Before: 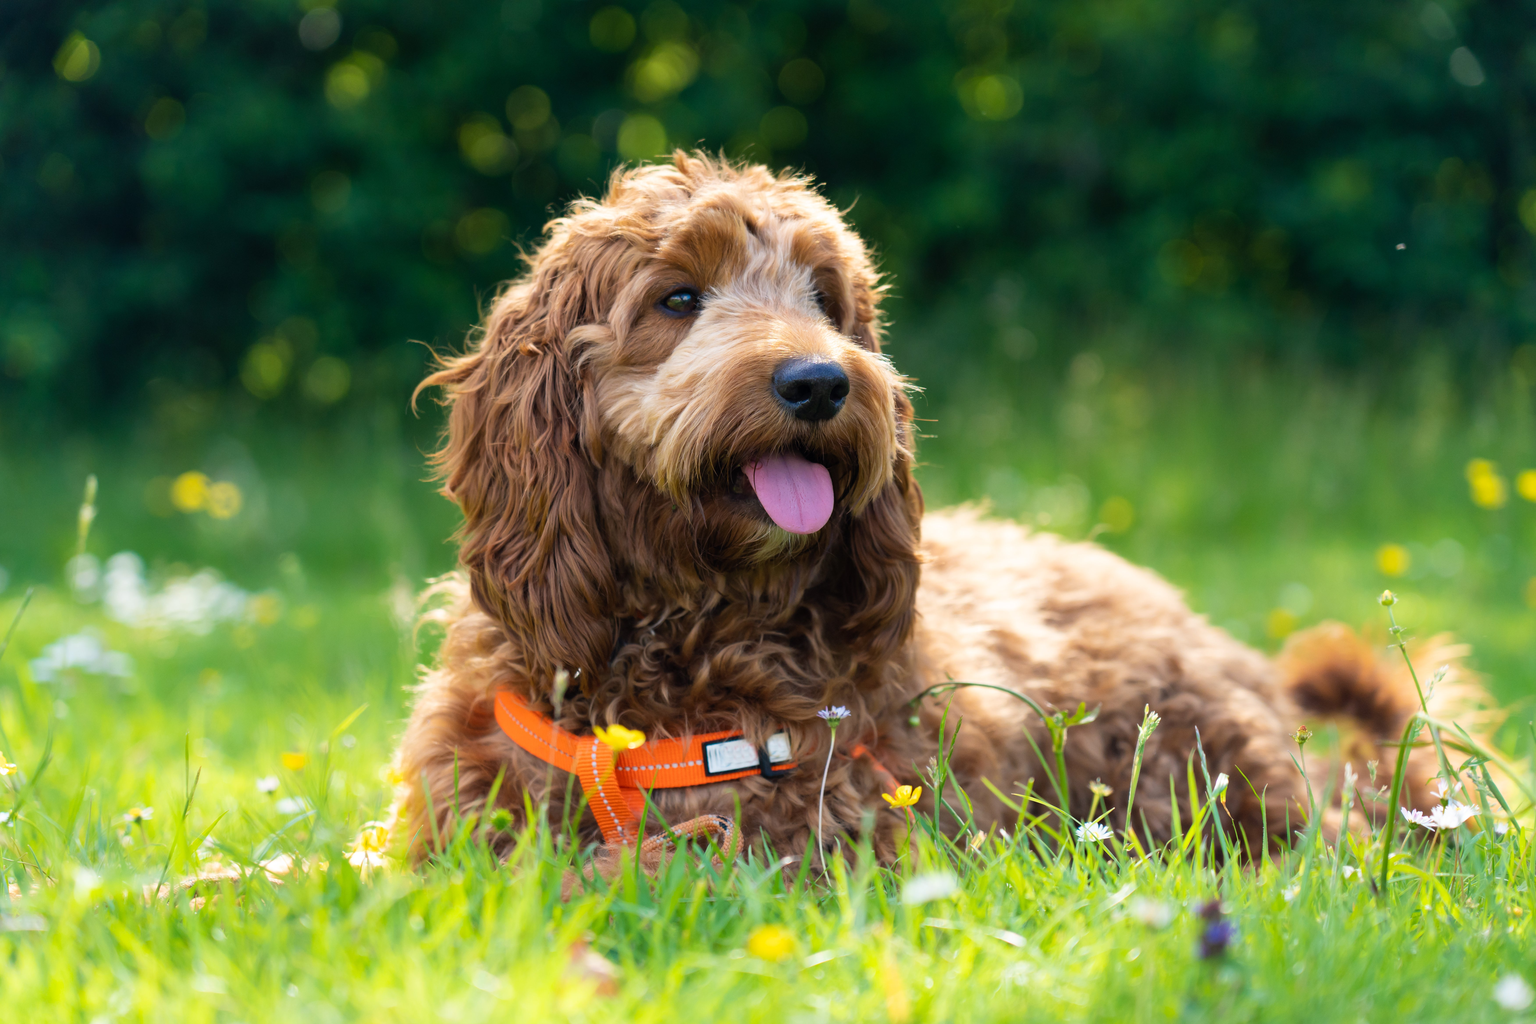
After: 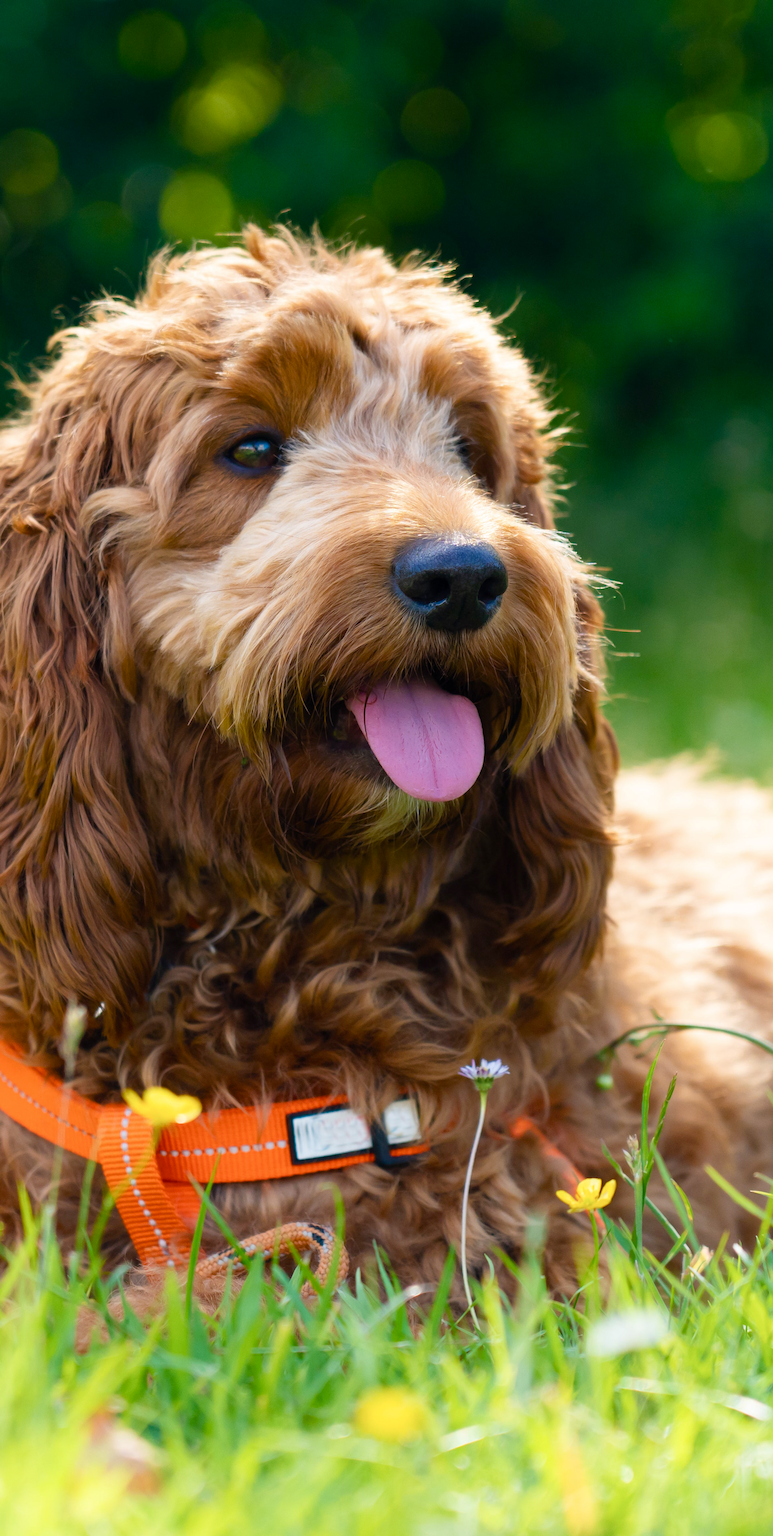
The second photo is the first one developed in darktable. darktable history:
crop: left 33.3%, right 33.123%
color balance rgb: perceptual saturation grading › global saturation 14.164%, perceptual saturation grading › highlights -25.703%, perceptual saturation grading › shadows 24.189%, global vibrance 9.963%
